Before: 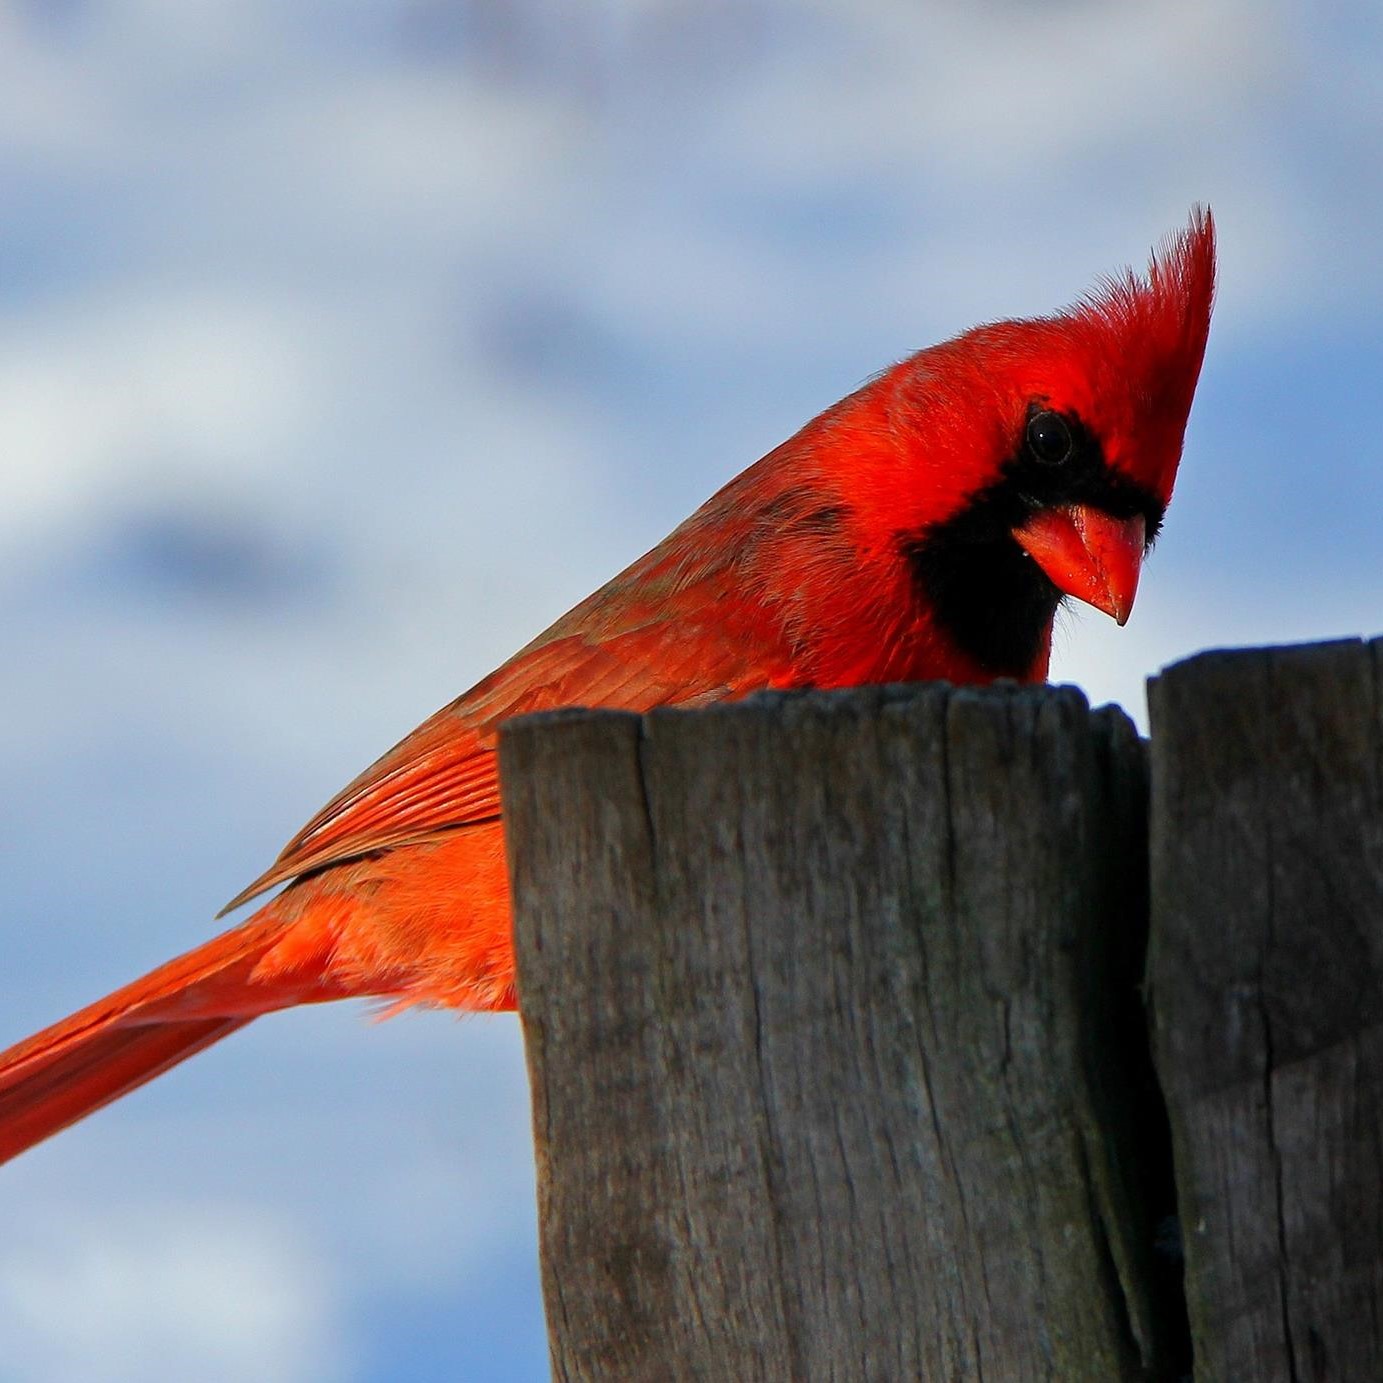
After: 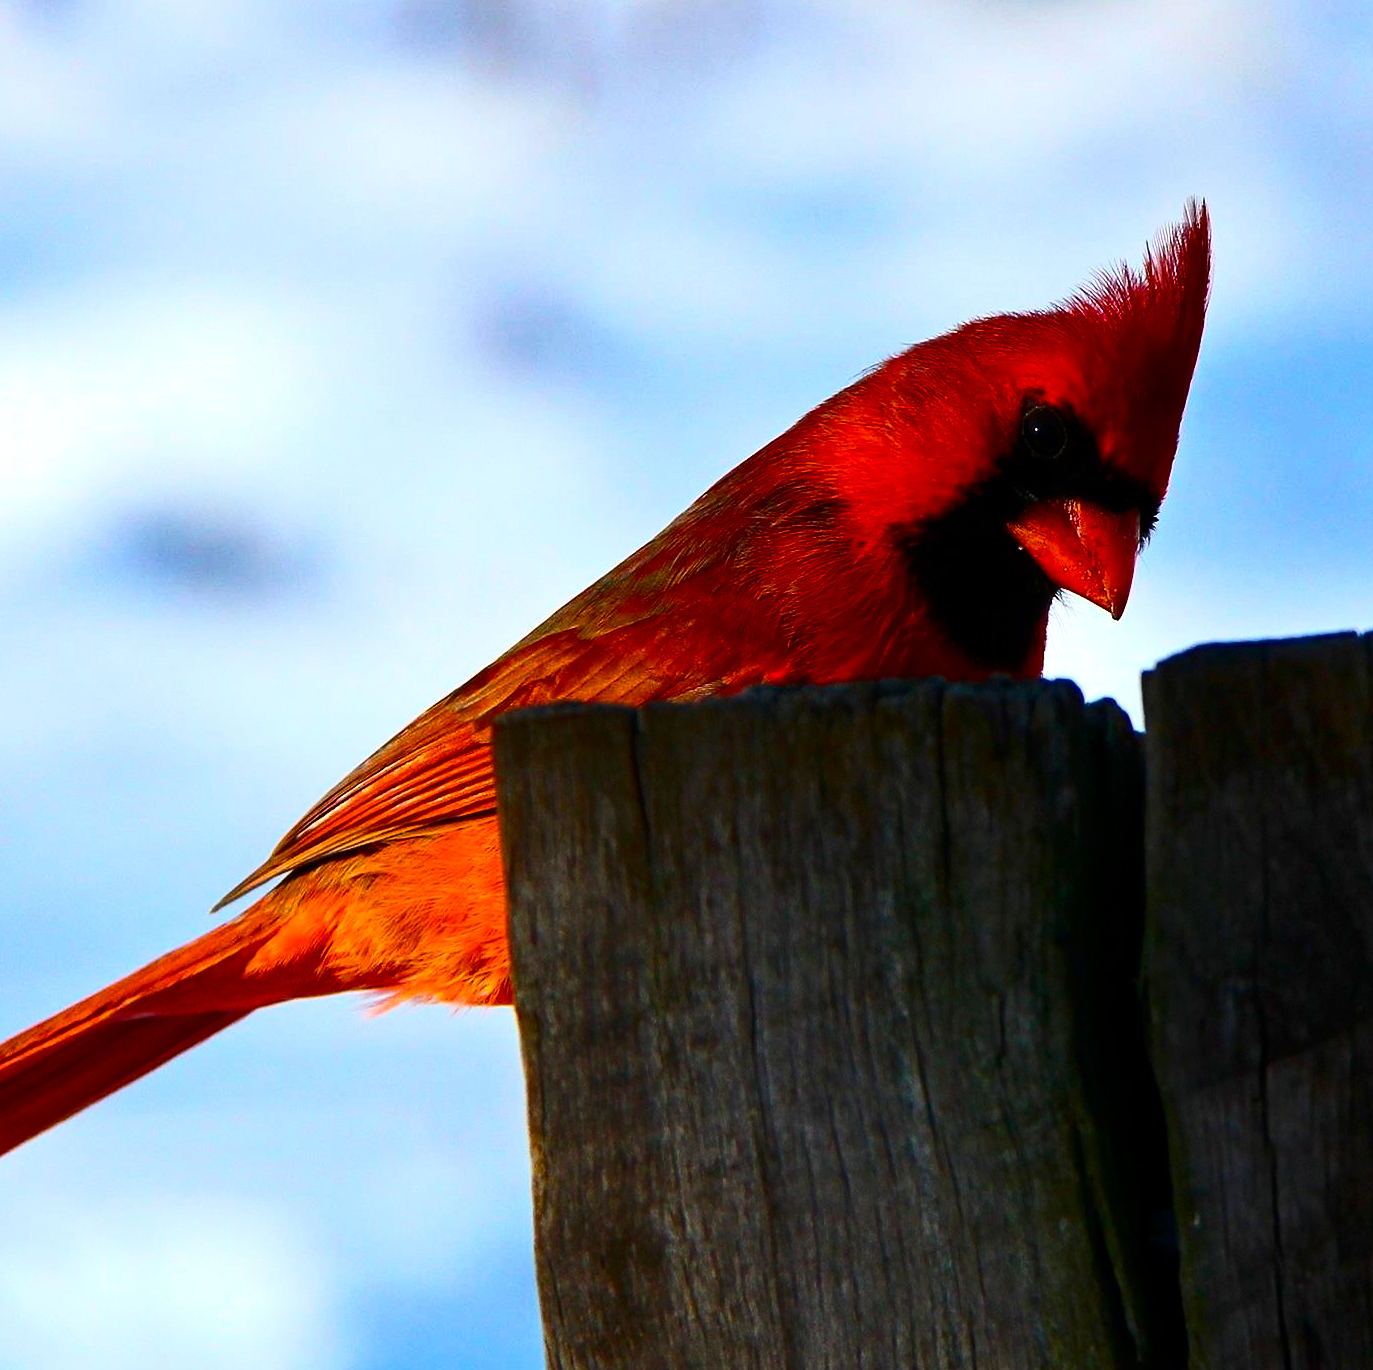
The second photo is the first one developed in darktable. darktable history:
contrast brightness saturation: contrast 0.28
color balance rgb: linear chroma grading › global chroma 9%, perceptual saturation grading › global saturation 36%, perceptual brilliance grading › global brilliance 15%, perceptual brilliance grading › shadows -35%, global vibrance 15%
crop: left 0.434%, top 0.485%, right 0.244%, bottom 0.386%
